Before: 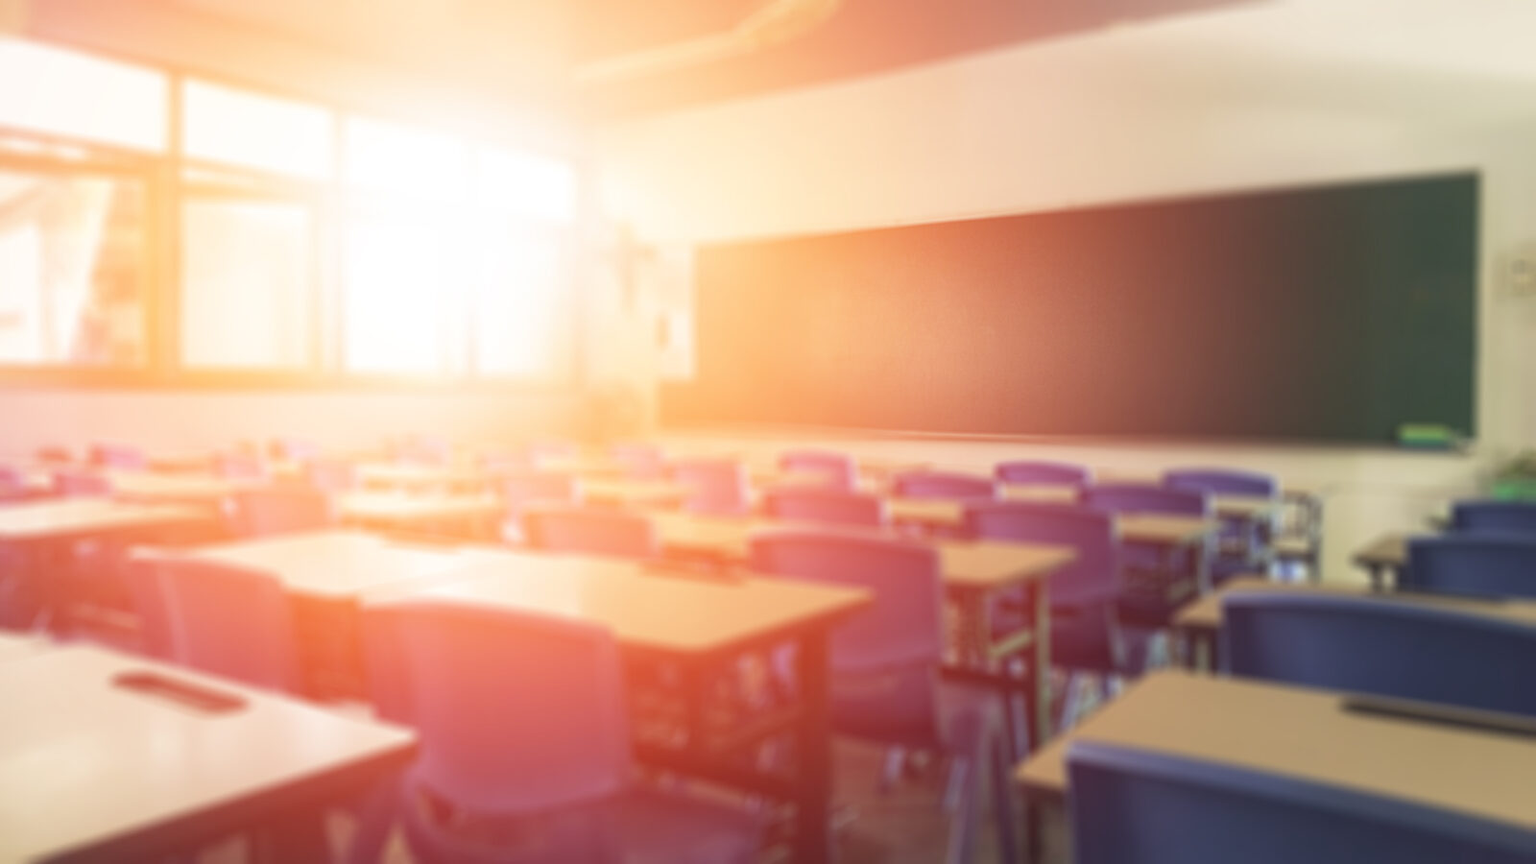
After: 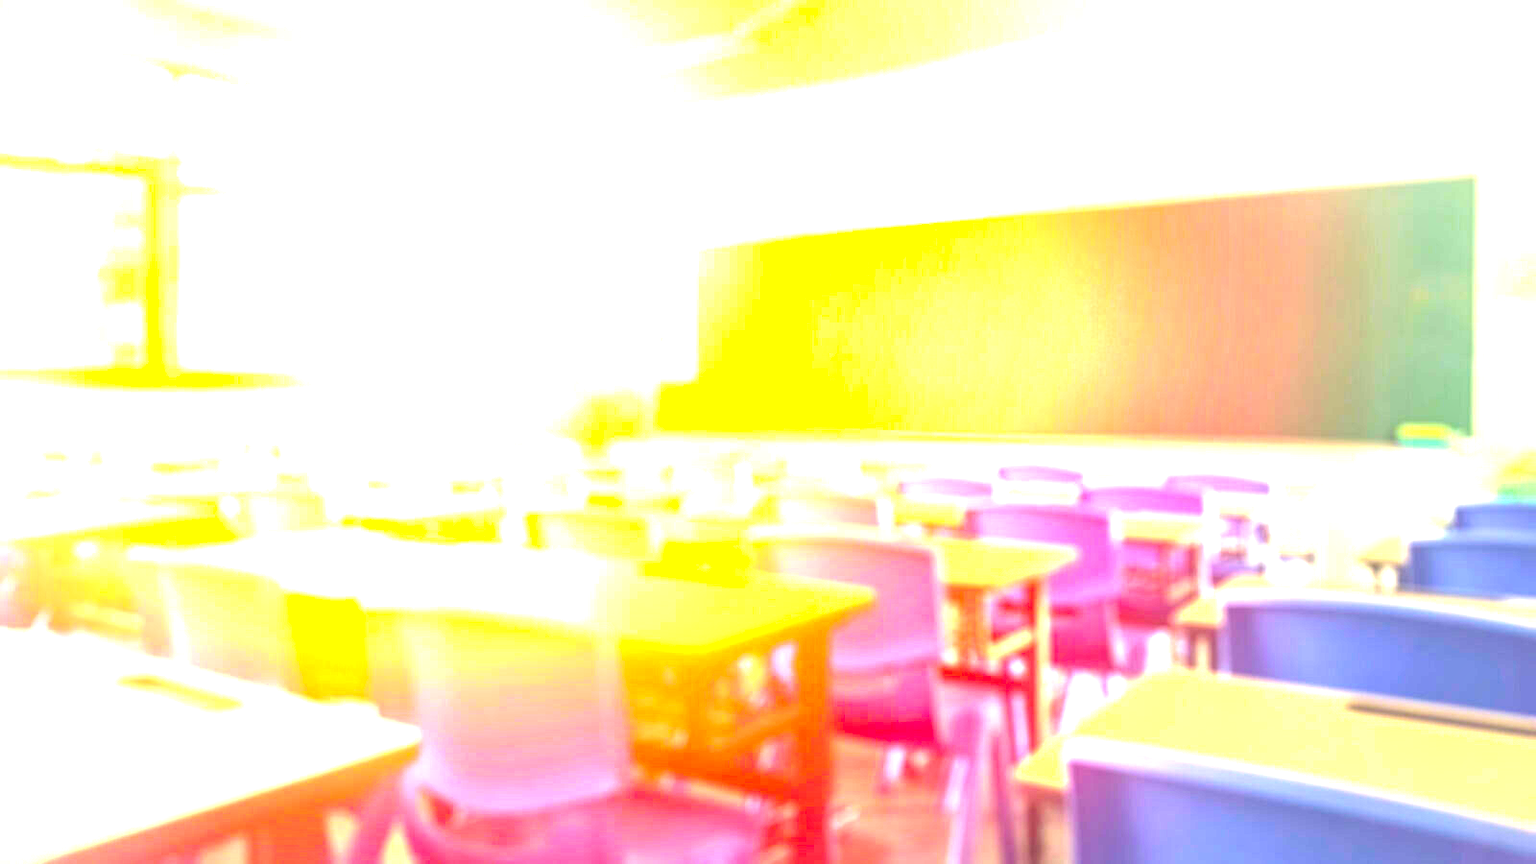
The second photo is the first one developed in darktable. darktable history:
exposure: exposure 2.93 EV, compensate exposure bias true, compensate highlight preservation false
local contrast: detail 130%
color balance rgb: power › hue 62.95°, perceptual saturation grading › global saturation 30.265%, global vibrance 50.216%
